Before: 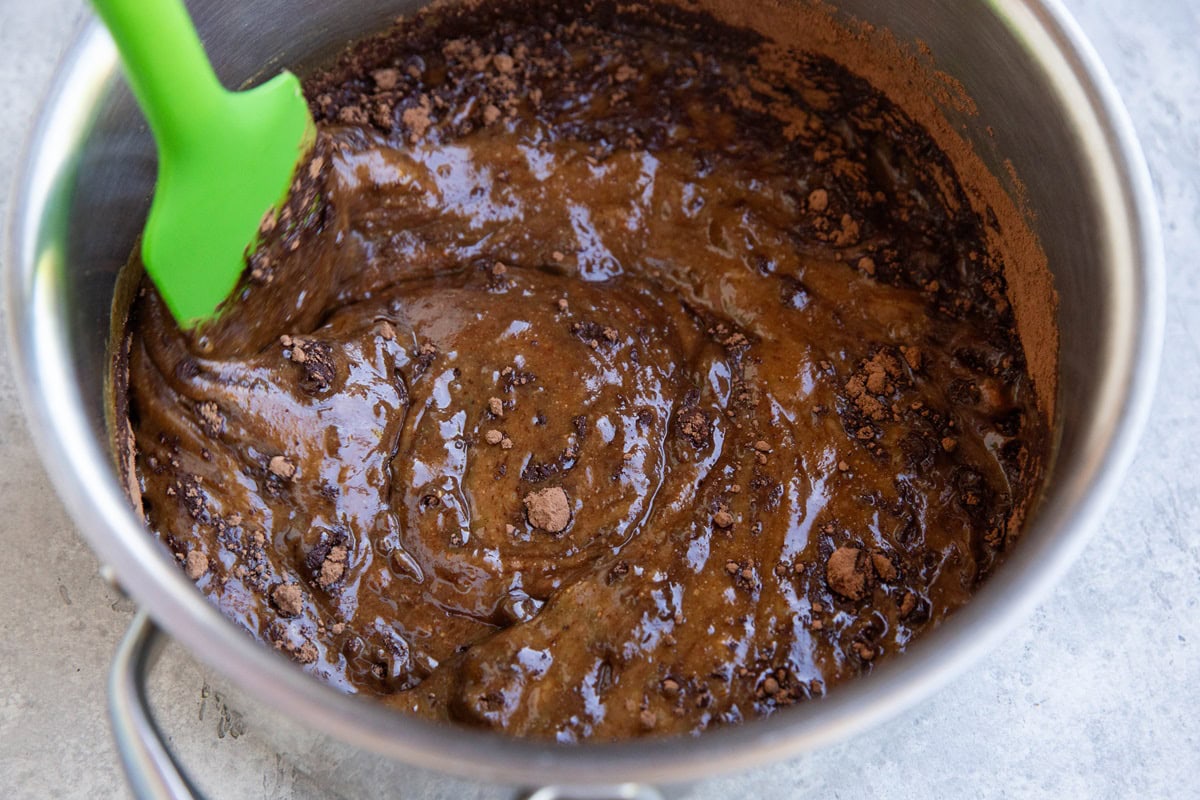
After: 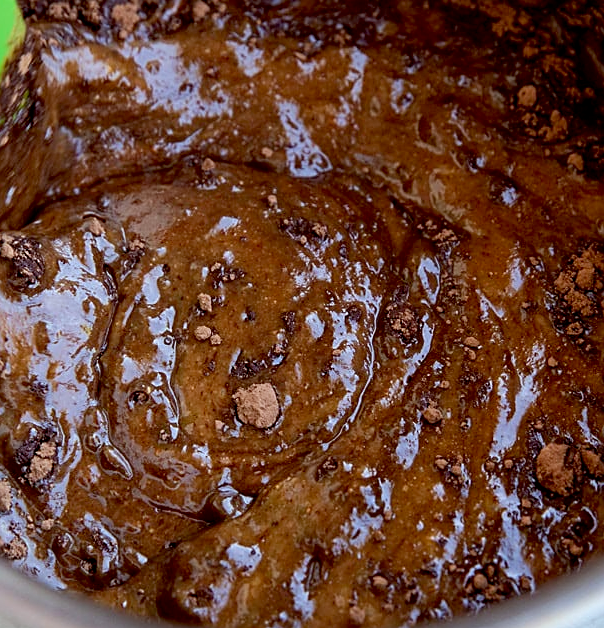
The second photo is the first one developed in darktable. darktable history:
color correction: highlights a* -4.95, highlights b* -4.19, shadows a* 4.05, shadows b* 4.39
crop and rotate: angle 0.01°, left 24.252%, top 13.108%, right 25.375%, bottom 8.352%
haze removal: strength 0.026, distance 0.249, compatibility mode true, adaptive false
tone equalizer: edges refinement/feathering 500, mask exposure compensation -1.57 EV, preserve details no
sharpen: on, module defaults
exposure: black level correction 0.01, exposure 0.009 EV, compensate exposure bias true, compensate highlight preservation false
